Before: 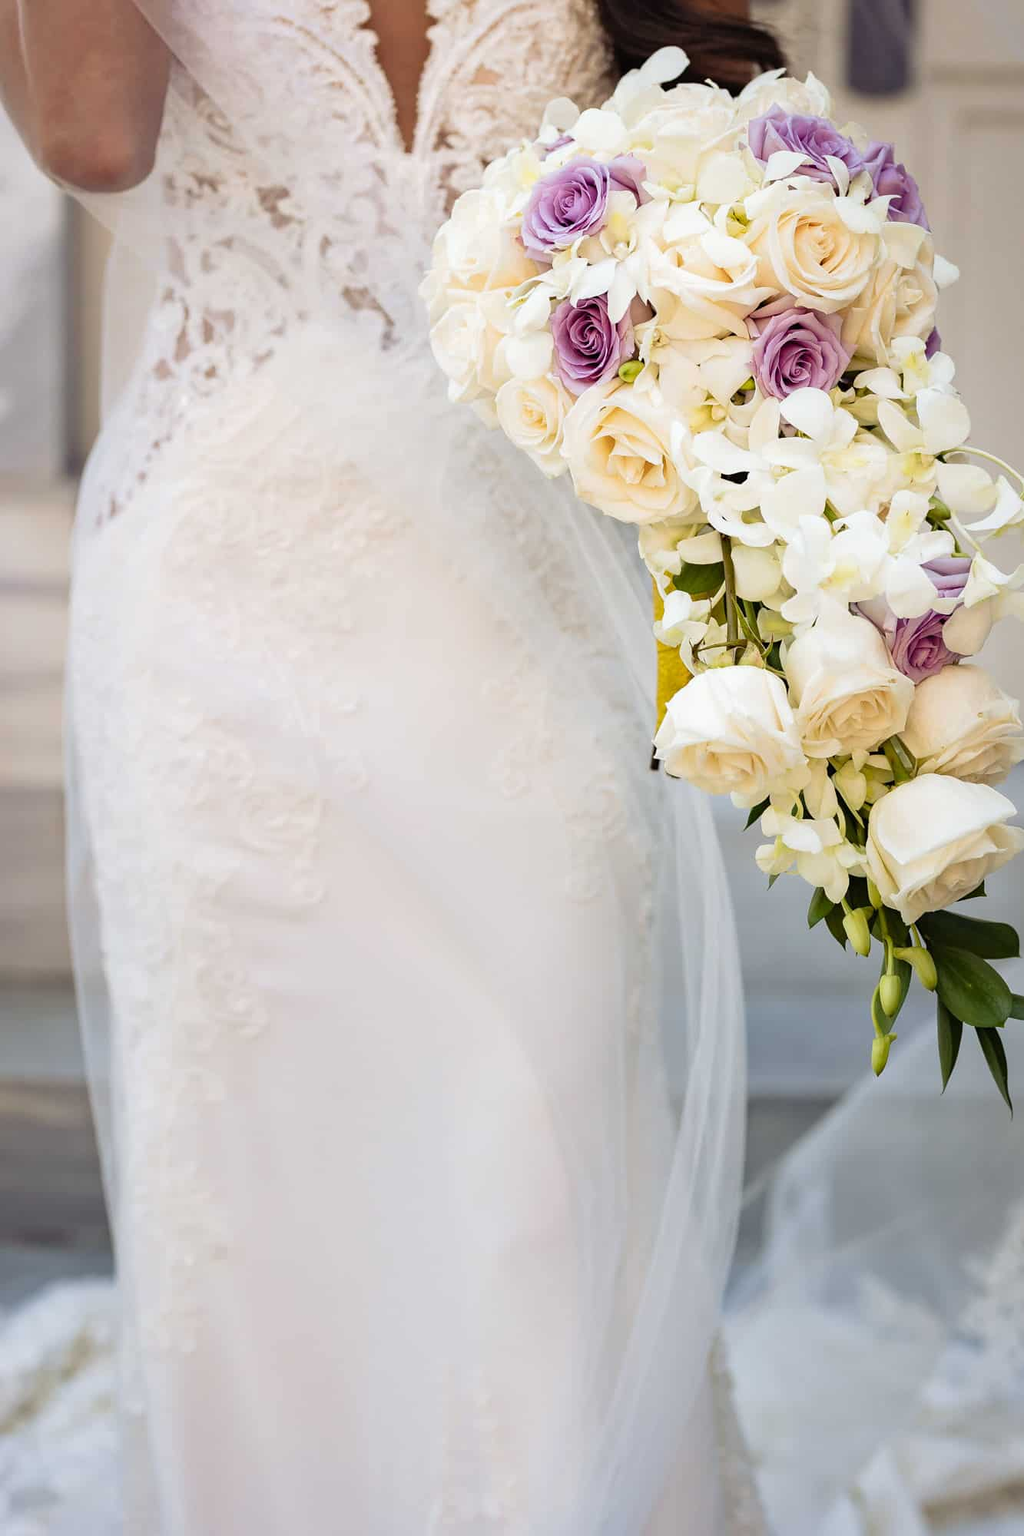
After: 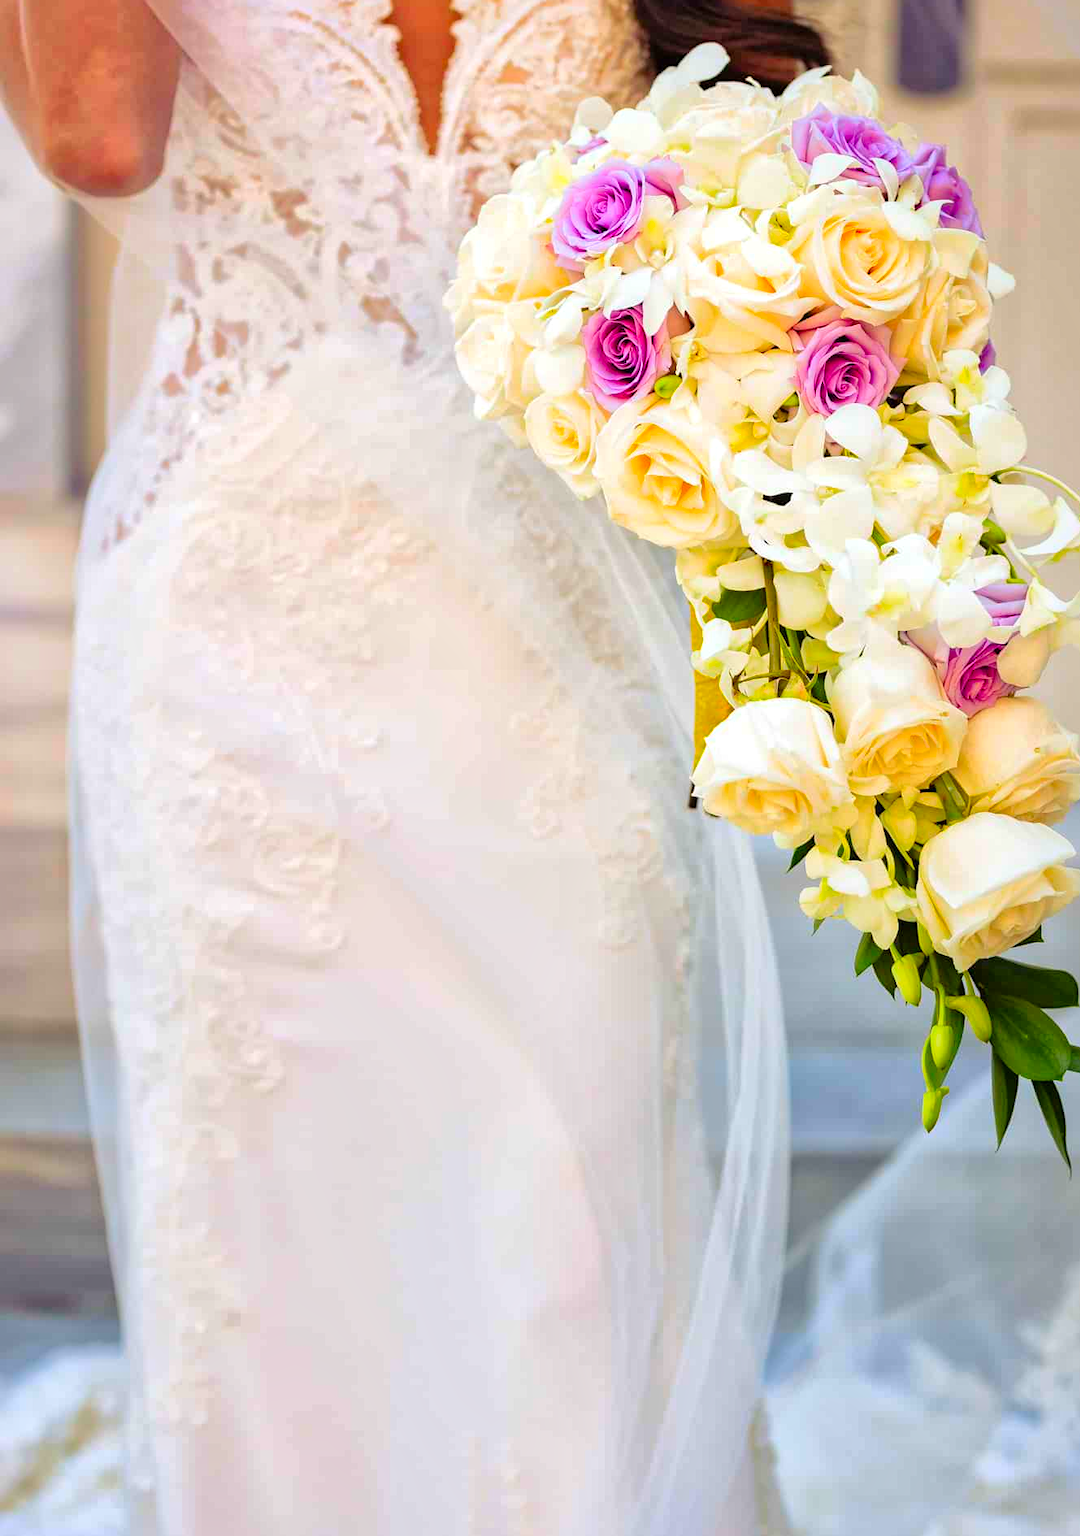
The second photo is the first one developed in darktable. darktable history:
color correction: saturation 2.15
global tonemap: drago (1, 100), detail 1
crop: top 0.448%, right 0.264%, bottom 5.045%
